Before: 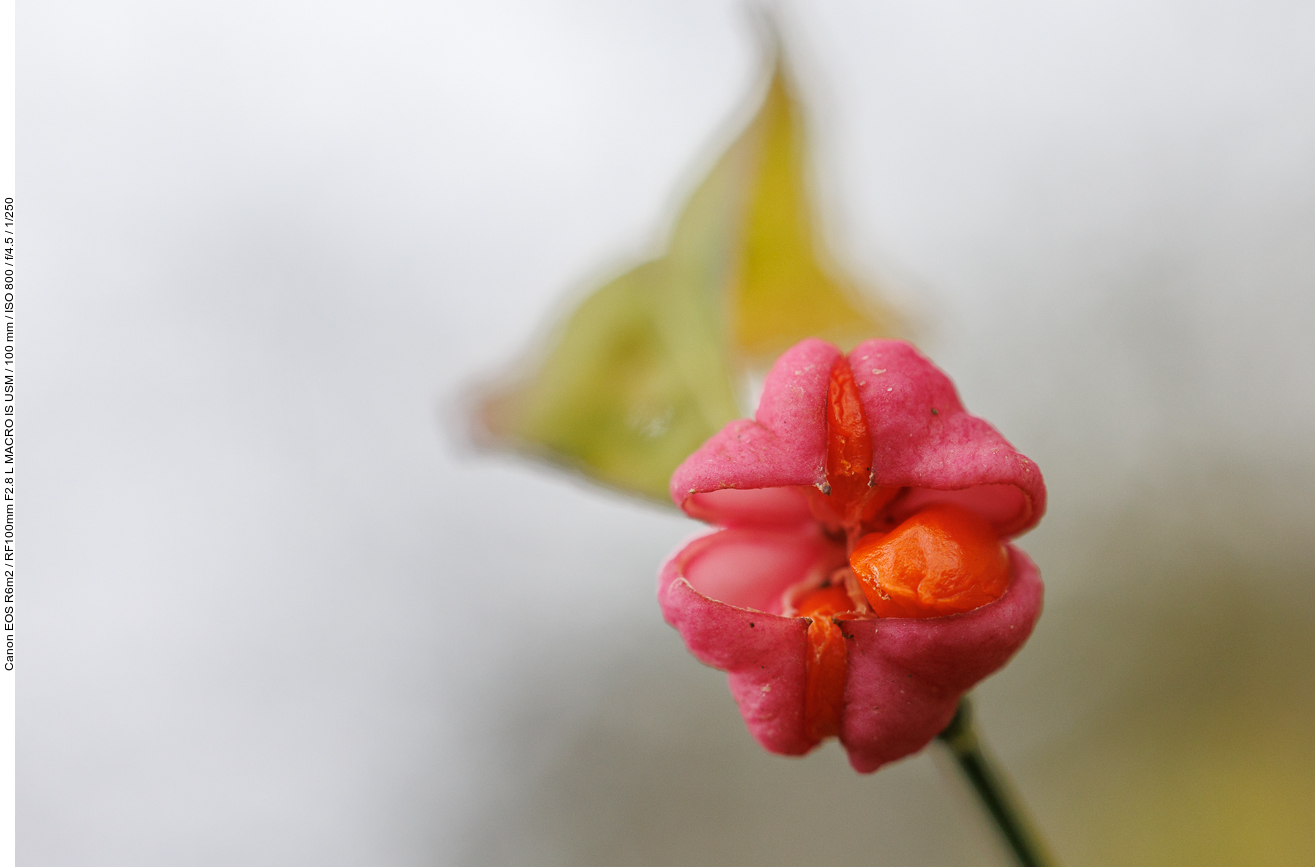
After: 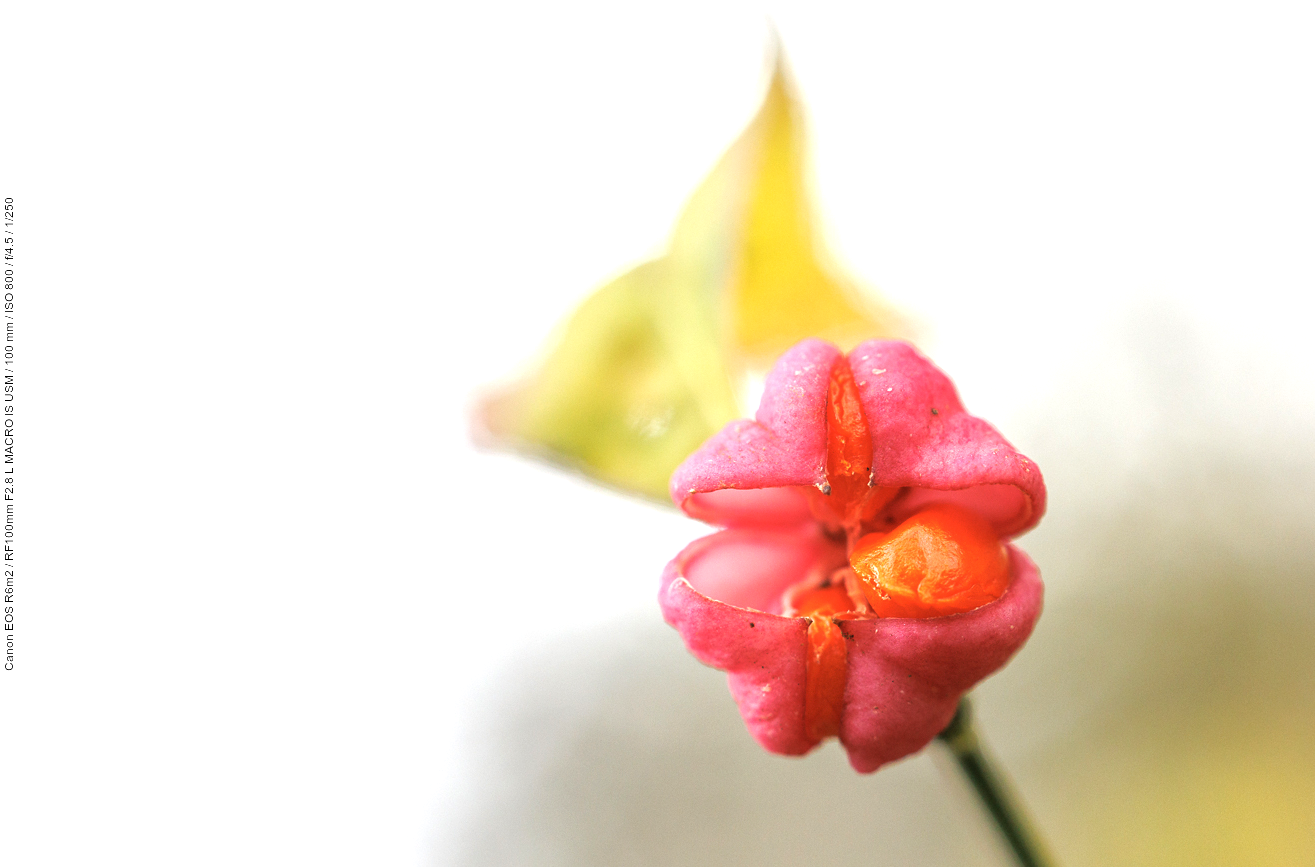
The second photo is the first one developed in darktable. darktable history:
exposure: black level correction 0, exposure 1.107 EV, compensate highlight preservation false
contrast brightness saturation: saturation -0.07
